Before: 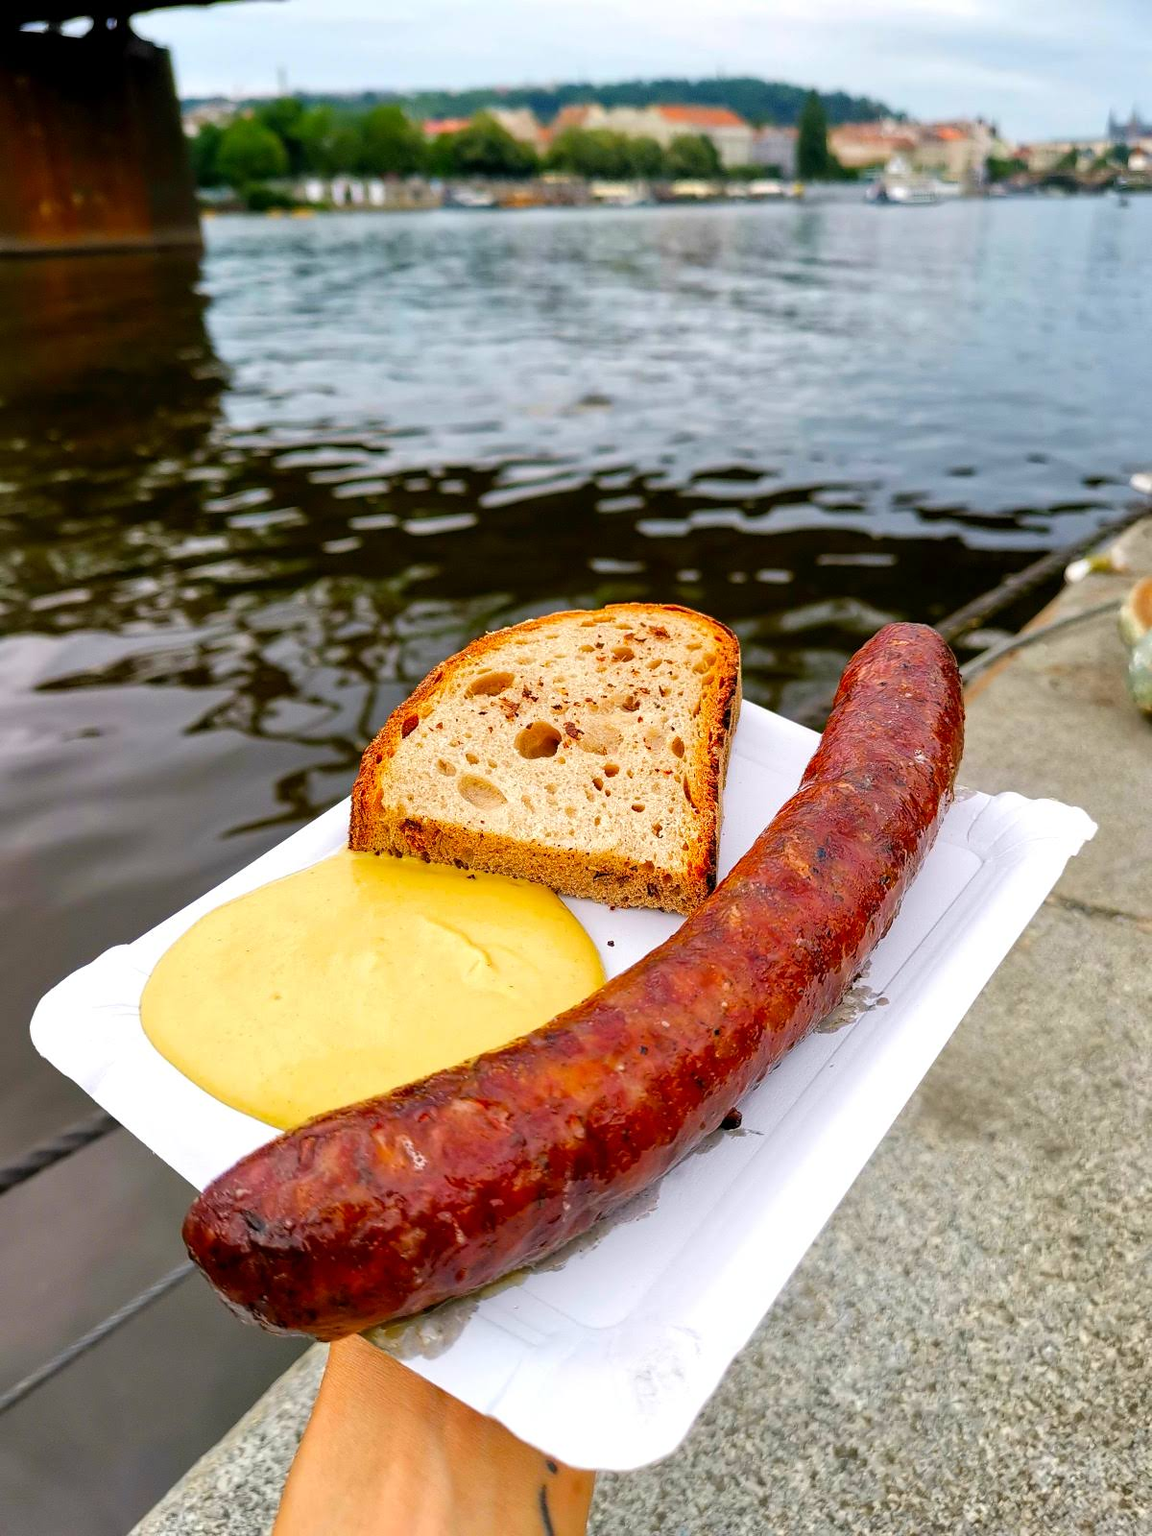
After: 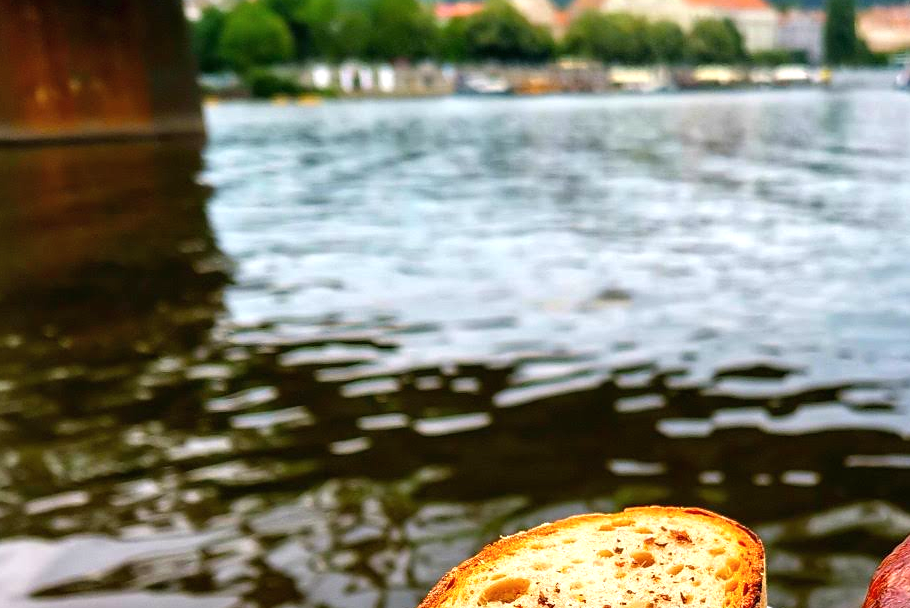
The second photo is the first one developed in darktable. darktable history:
color correction: highlights b* -0.055, saturation 0.976
crop: left 0.574%, top 7.632%, right 23.54%, bottom 54.349%
exposure: black level correction 0, exposure 0.592 EV, compensate highlight preservation false
shadows and highlights: shadows 20.19, highlights -20.64, soften with gaussian
